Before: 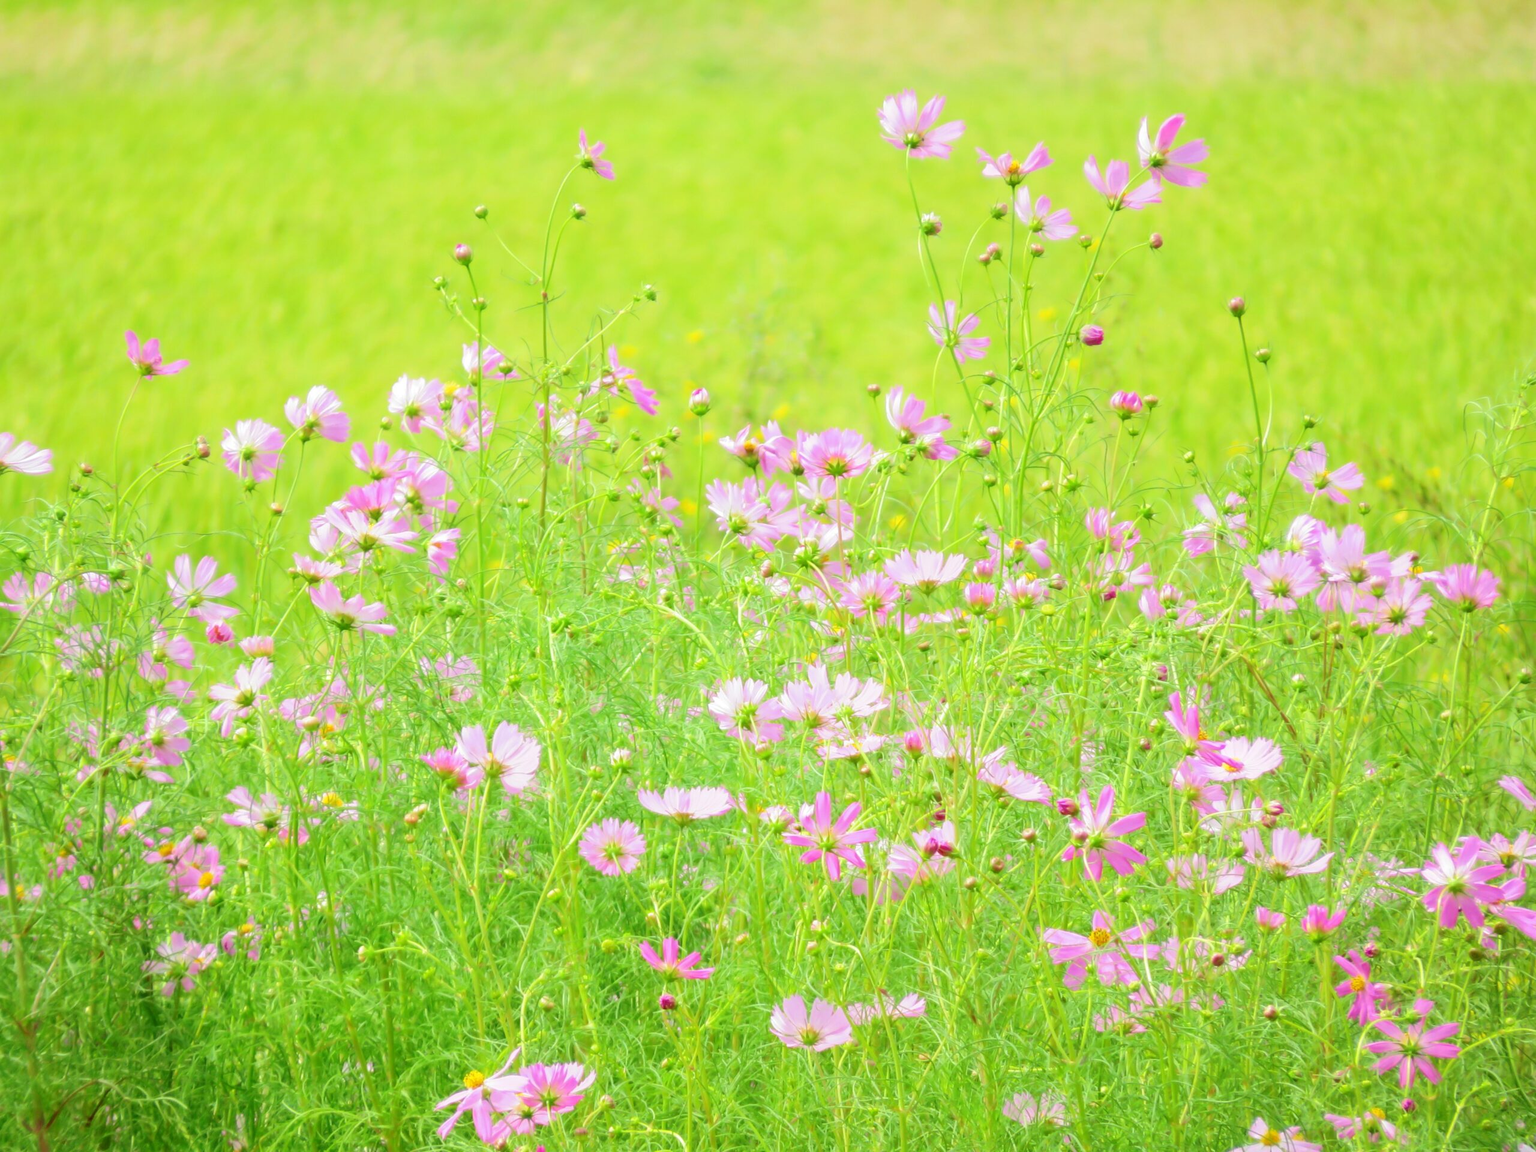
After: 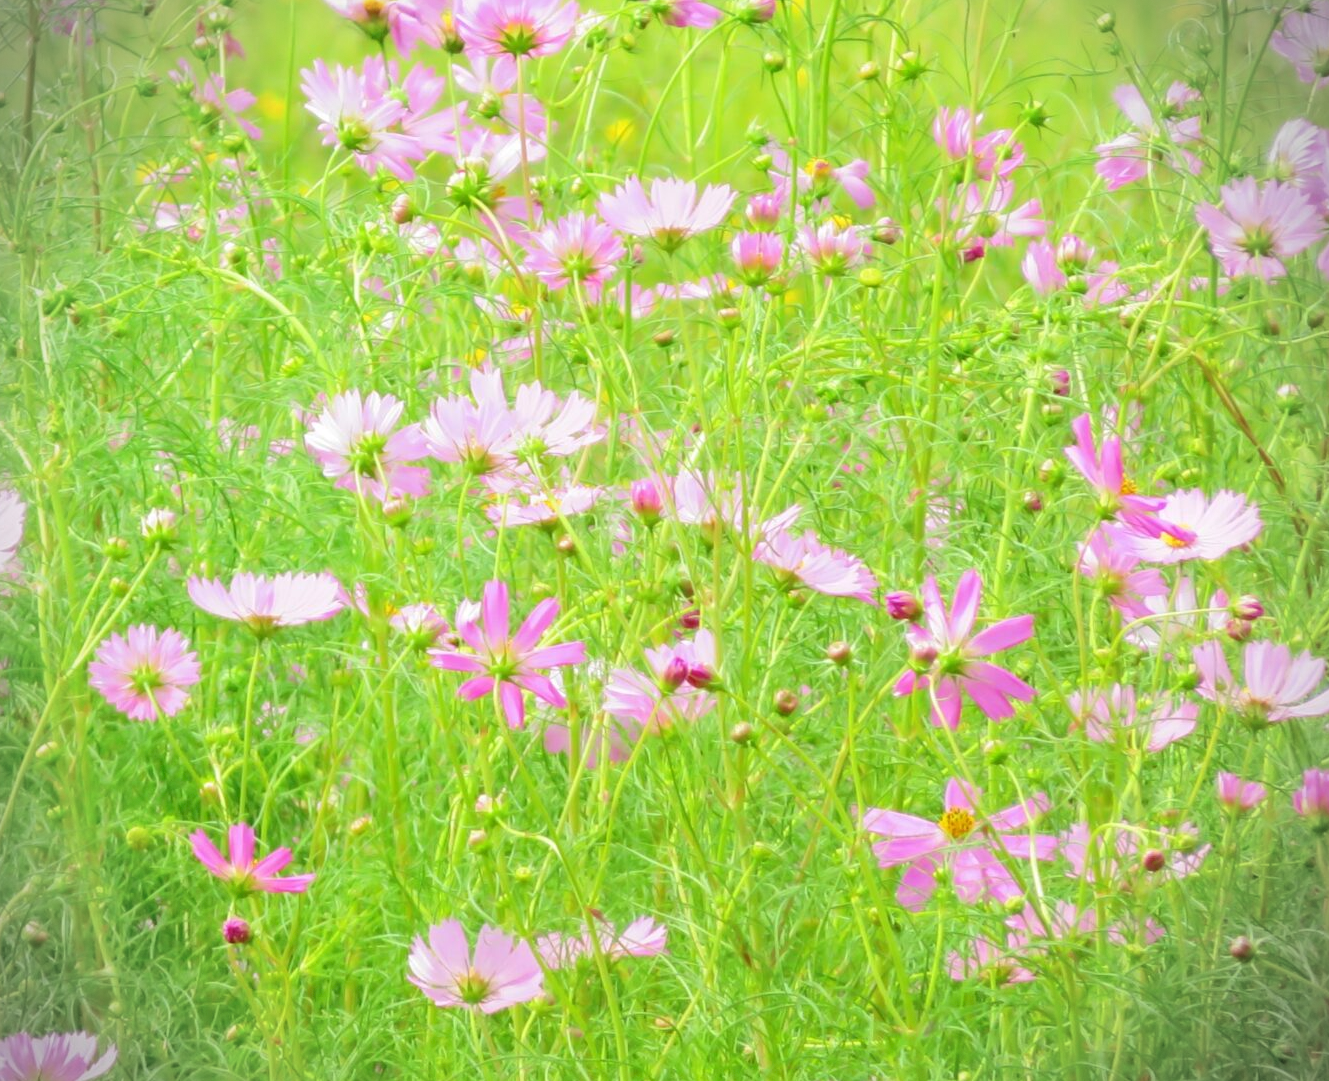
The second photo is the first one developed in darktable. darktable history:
crop: left 34.249%, top 38.539%, right 13.836%, bottom 5.152%
vignetting: dithering 8-bit output, unbound false
